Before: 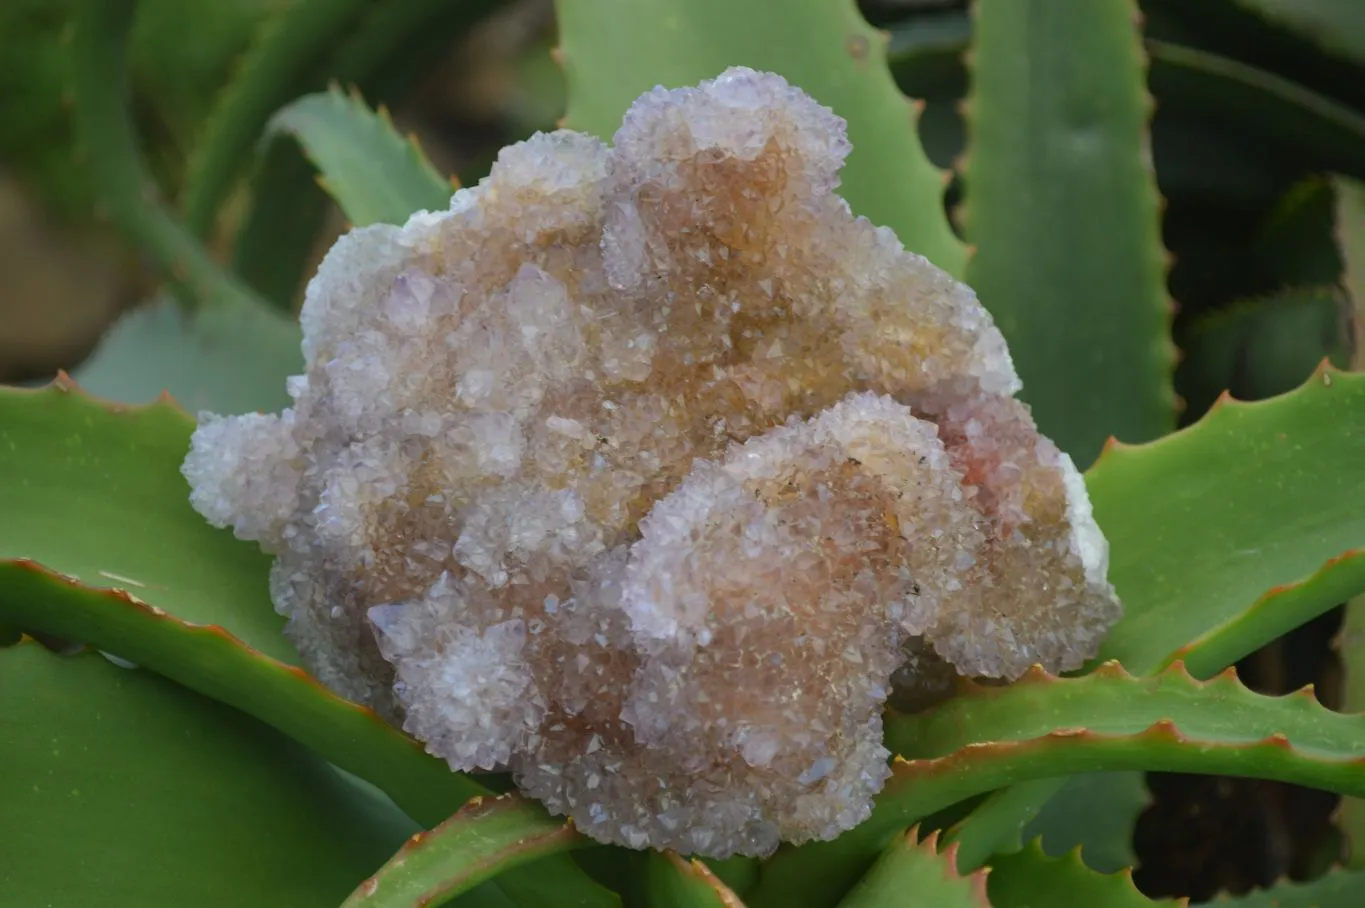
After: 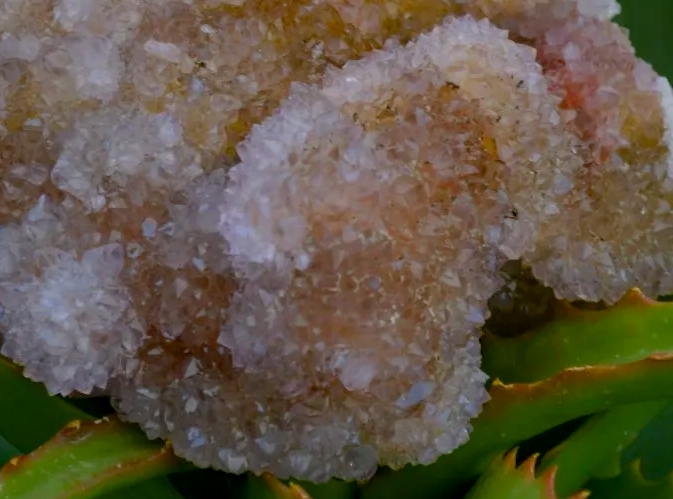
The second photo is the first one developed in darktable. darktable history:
tone equalizer: on, module defaults
exposure: black level correction 0.011, exposure -0.477 EV, compensate exposure bias true, compensate highlight preservation false
crop: left 29.49%, top 41.492%, right 21.203%, bottom 3.468%
color balance rgb: highlights gain › chroma 2.024%, highlights gain › hue 287.84°, perceptual saturation grading › global saturation 27.512%, perceptual saturation grading › highlights -25.508%, perceptual saturation grading › shadows 25.811%
